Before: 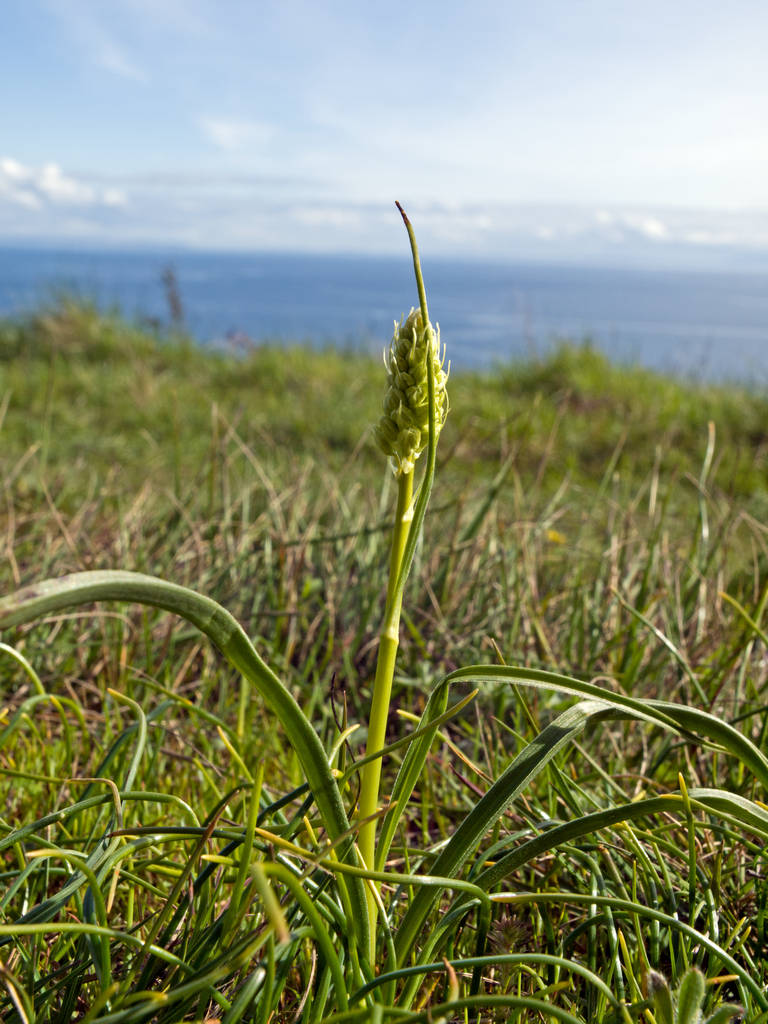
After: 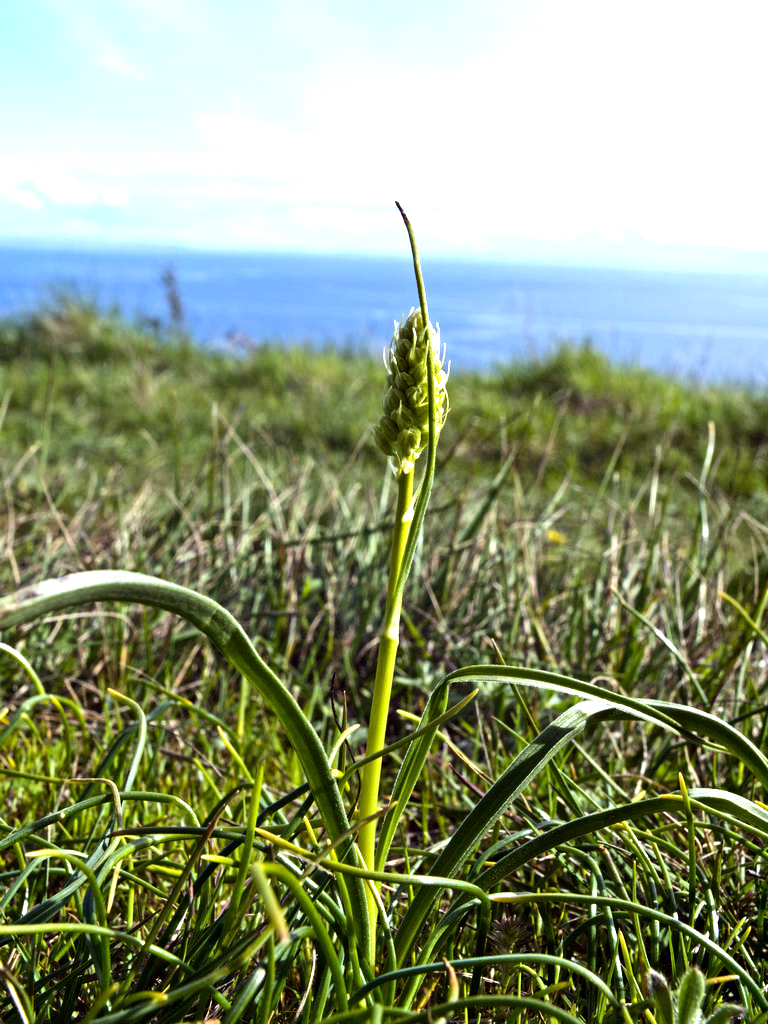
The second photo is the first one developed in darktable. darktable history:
white balance: red 0.926, green 1.003, blue 1.133
tone equalizer: -8 EV -1.08 EV, -7 EV -1.01 EV, -6 EV -0.867 EV, -5 EV -0.578 EV, -3 EV 0.578 EV, -2 EV 0.867 EV, -1 EV 1.01 EV, +0 EV 1.08 EV, edges refinement/feathering 500, mask exposure compensation -1.57 EV, preserve details no
